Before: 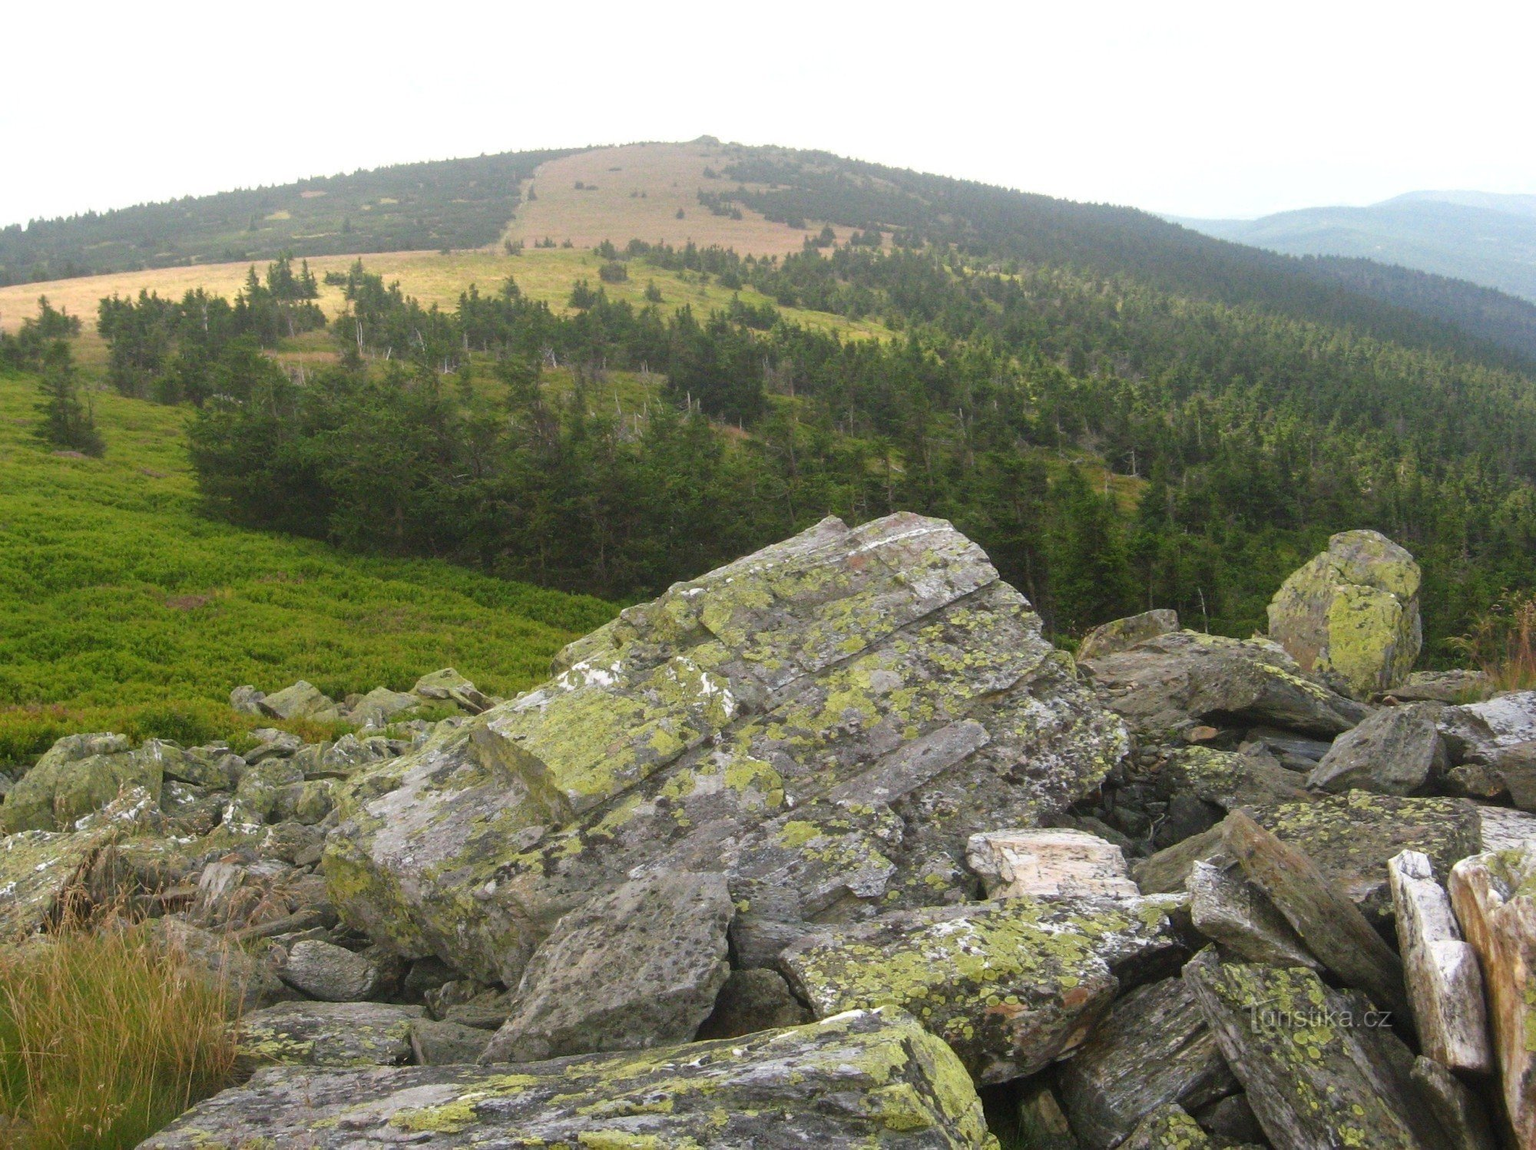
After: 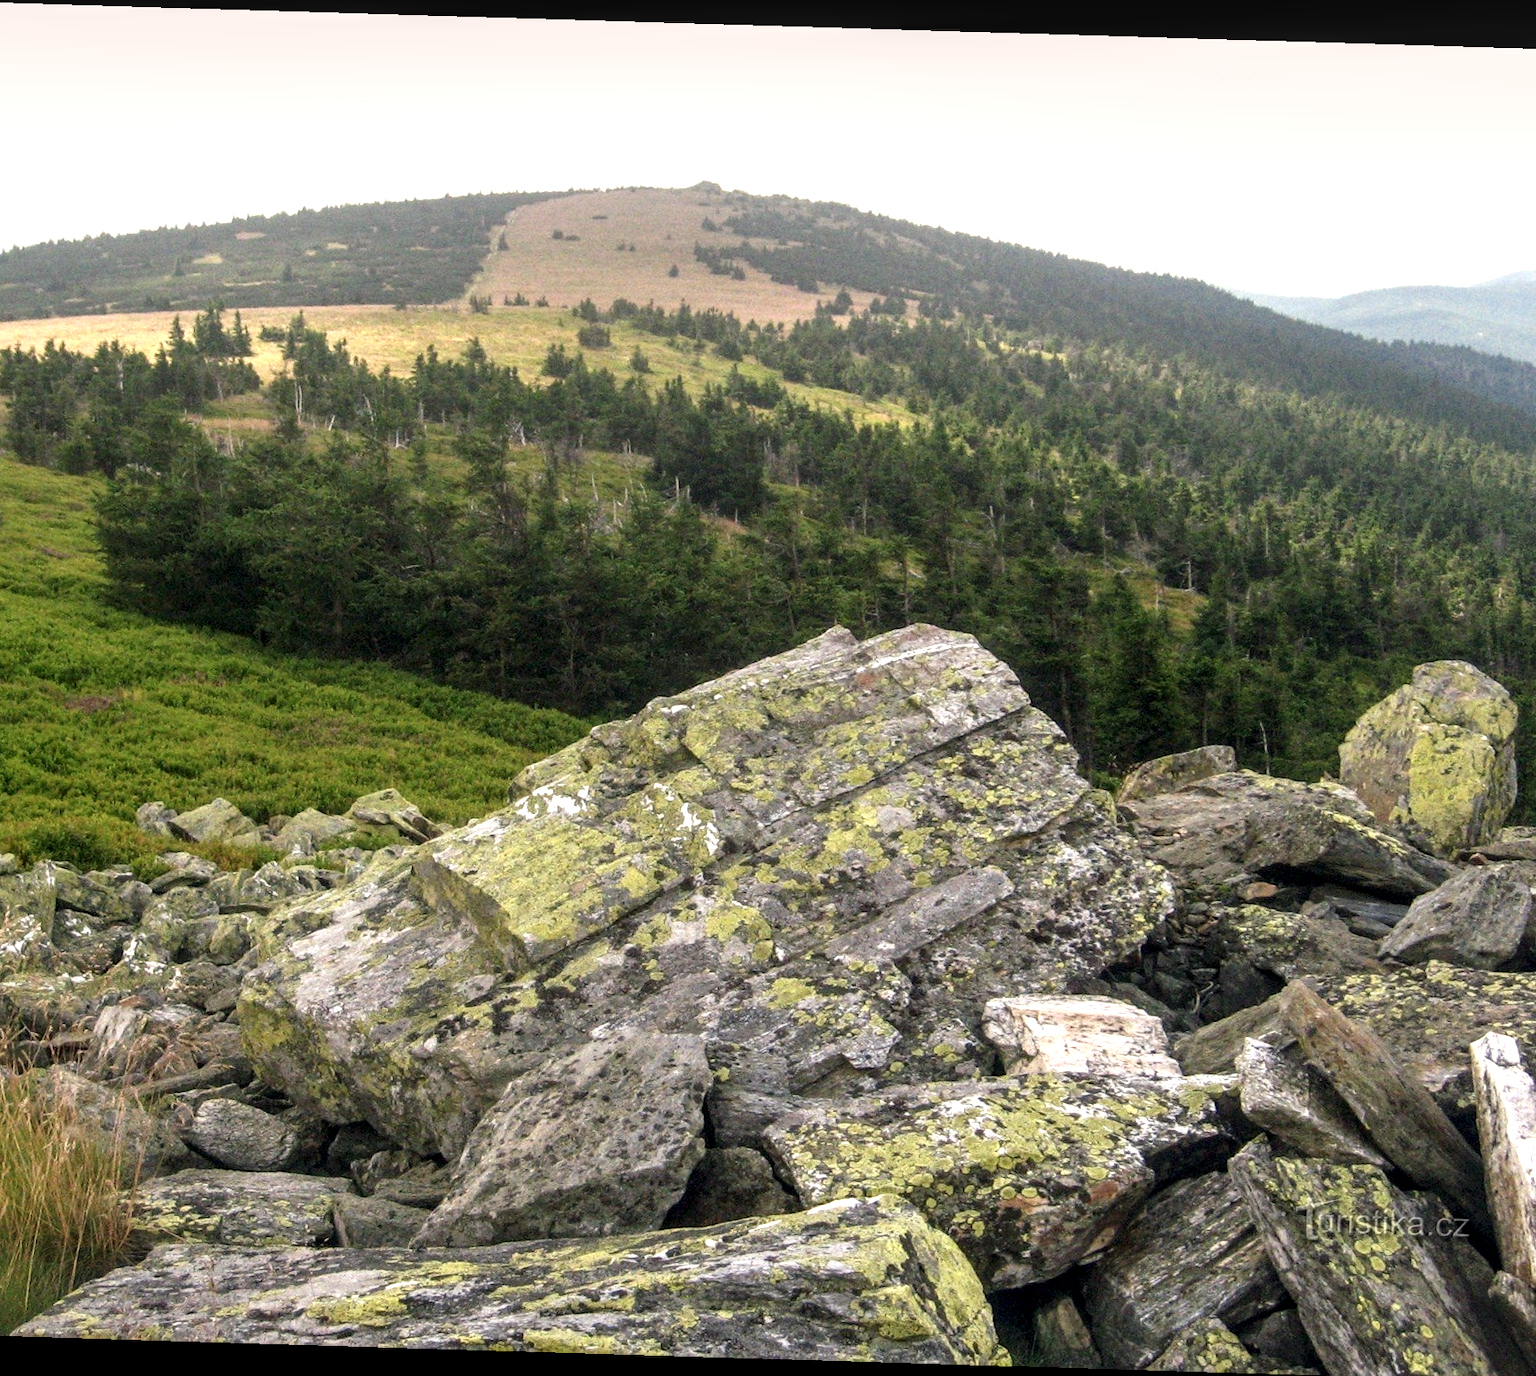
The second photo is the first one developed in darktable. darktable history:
rotate and perspective: rotation 1.72°, automatic cropping off
local contrast: highlights 65%, shadows 54%, detail 169%, midtone range 0.514
color balance rgb: shadows lift › hue 87.51°, highlights gain › chroma 1.62%, highlights gain › hue 55.1°, global offset › chroma 0.06%, global offset › hue 253.66°, linear chroma grading › global chroma 0.5%
crop: left 8.026%, right 7.374%
